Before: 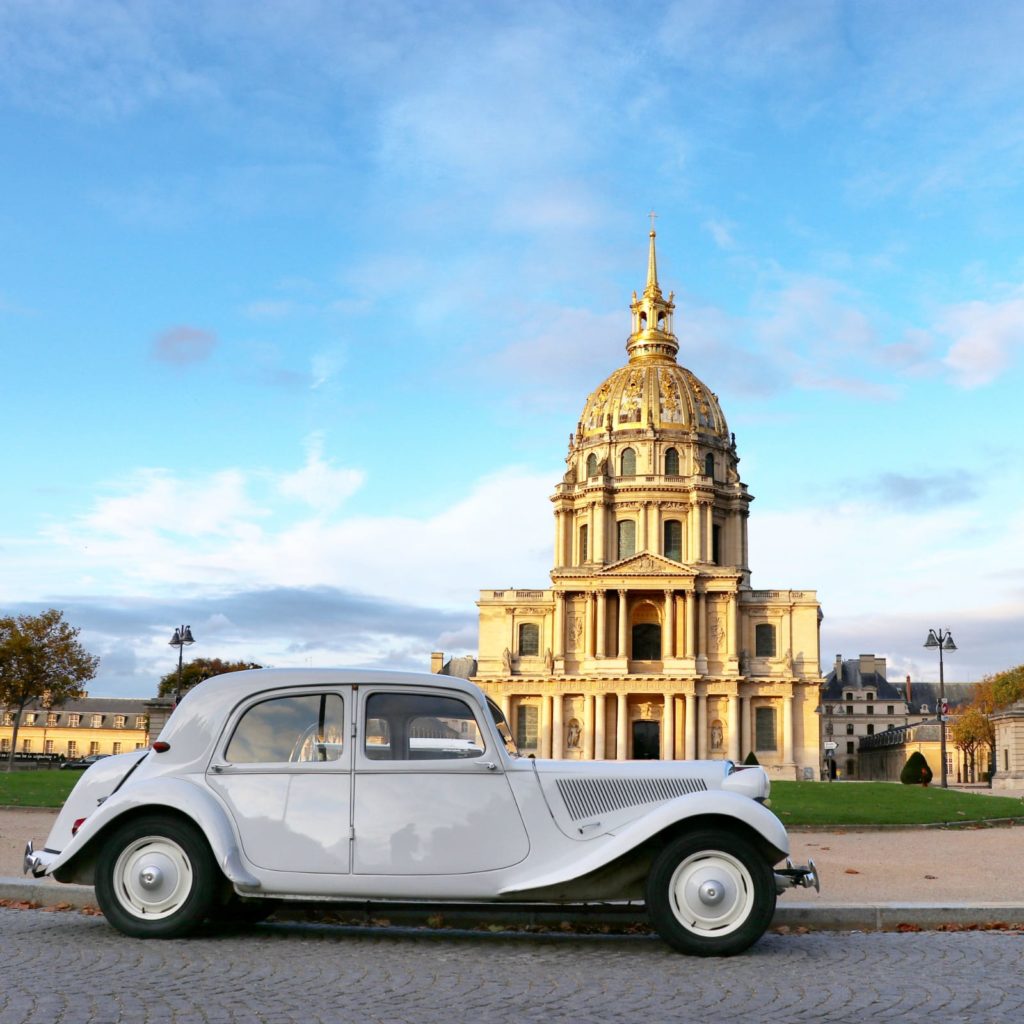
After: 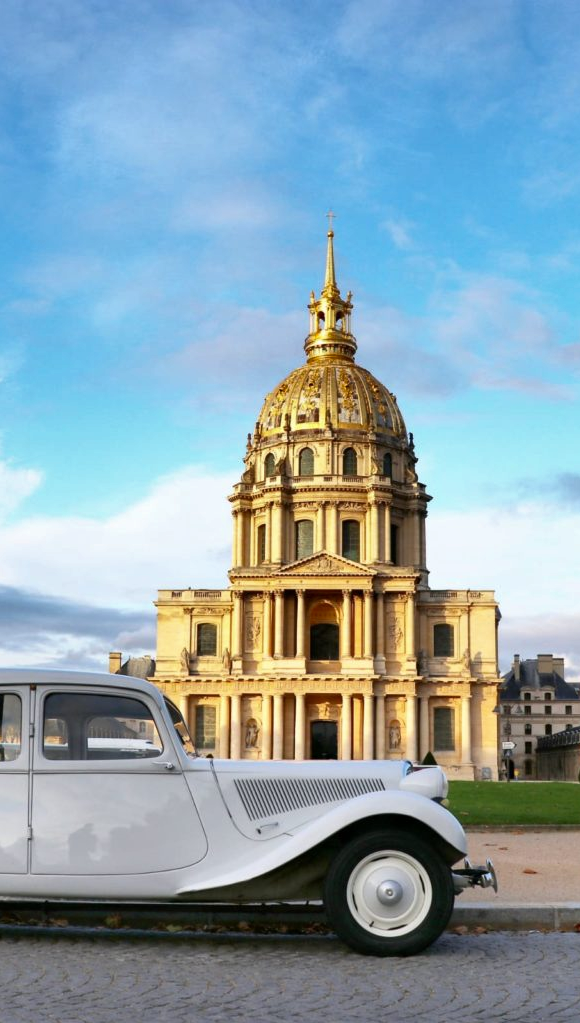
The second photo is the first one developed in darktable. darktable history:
crop: left 31.458%, top 0%, right 11.876%
shadows and highlights: low approximation 0.01, soften with gaussian
